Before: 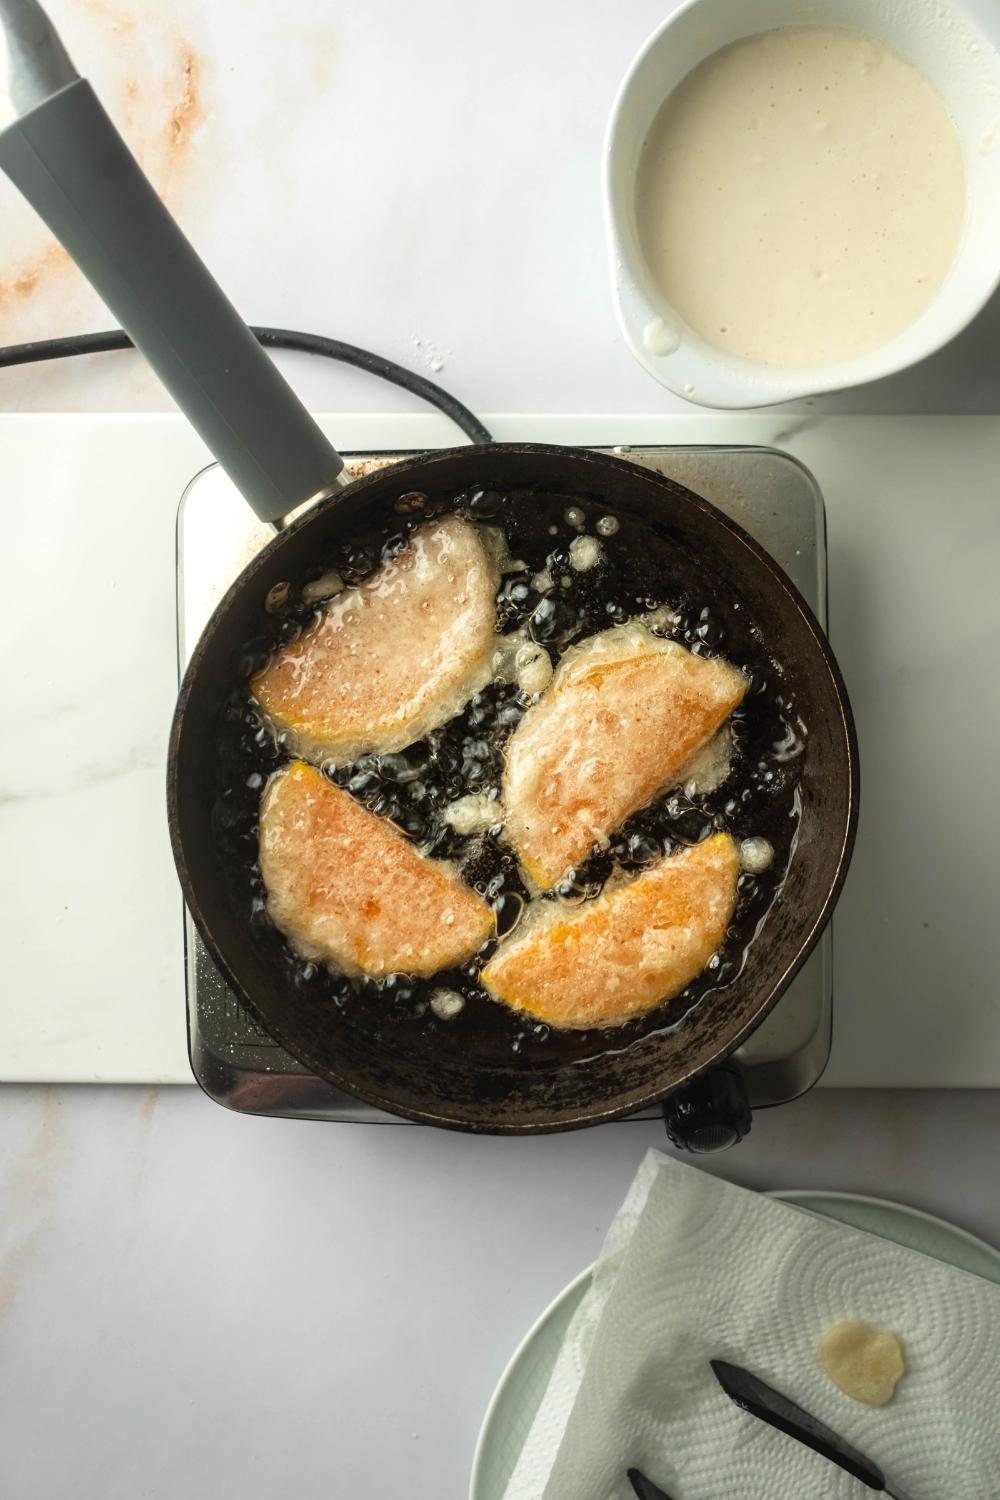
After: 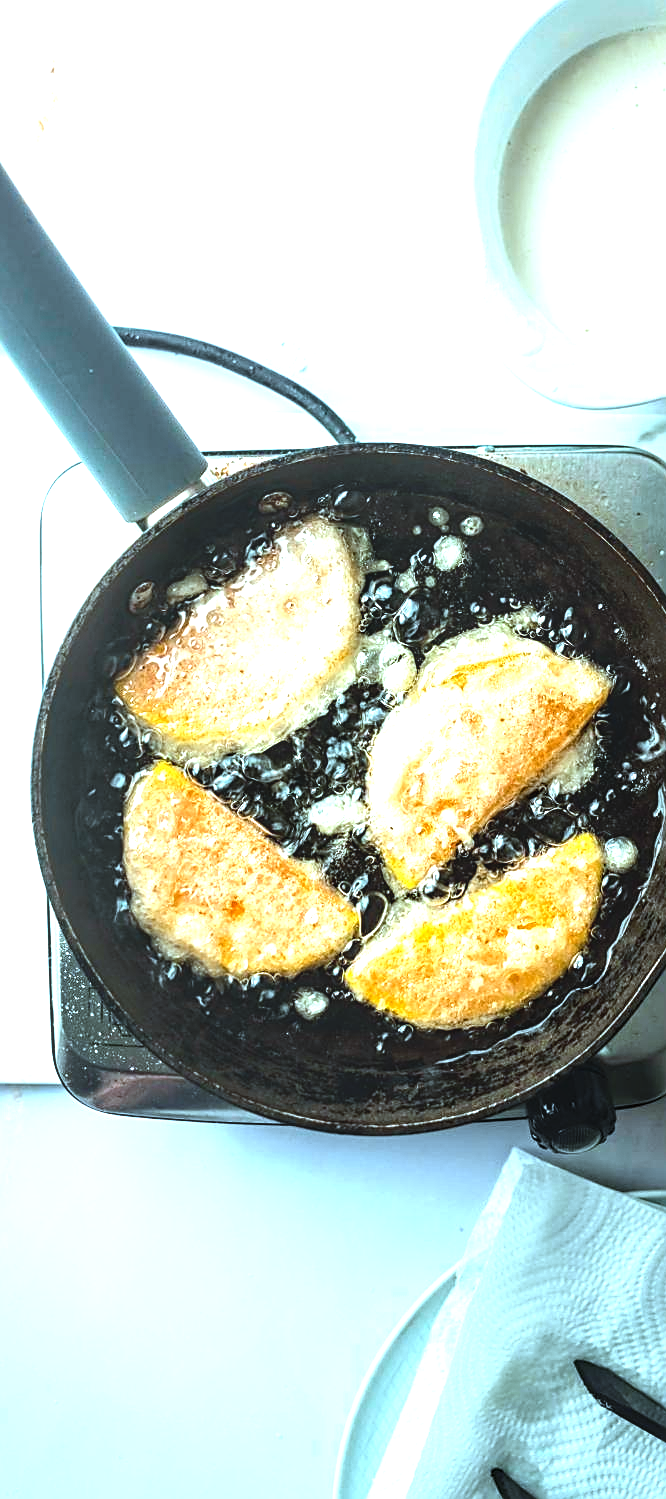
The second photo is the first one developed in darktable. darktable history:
sharpen: amount 0.491
color balance rgb: shadows lift › chroma 0.928%, shadows lift › hue 115.62°, shadows fall-off 298.861%, white fulcrum 1.99 EV, highlights fall-off 299.406%, linear chroma grading › global chroma 9.934%, perceptual saturation grading › global saturation 14.934%, mask middle-gray fulcrum 99.944%, contrast gray fulcrum 38.336%
exposure: exposure 0.725 EV, compensate highlight preservation false
tone equalizer: -8 EV -0.719 EV, -7 EV -0.671 EV, -6 EV -0.614 EV, -5 EV -0.413 EV, -3 EV 0.4 EV, -2 EV 0.6 EV, -1 EV 0.674 EV, +0 EV 0.729 EV, edges refinement/feathering 500, mask exposure compensation -1.57 EV, preserve details no
local contrast: on, module defaults
crop and rotate: left 13.606%, right 19.746%
color correction: highlights a* -11.91, highlights b* -15.7
color calibration: illuminant as shot in camera, x 0.366, y 0.379, temperature 4424.29 K
